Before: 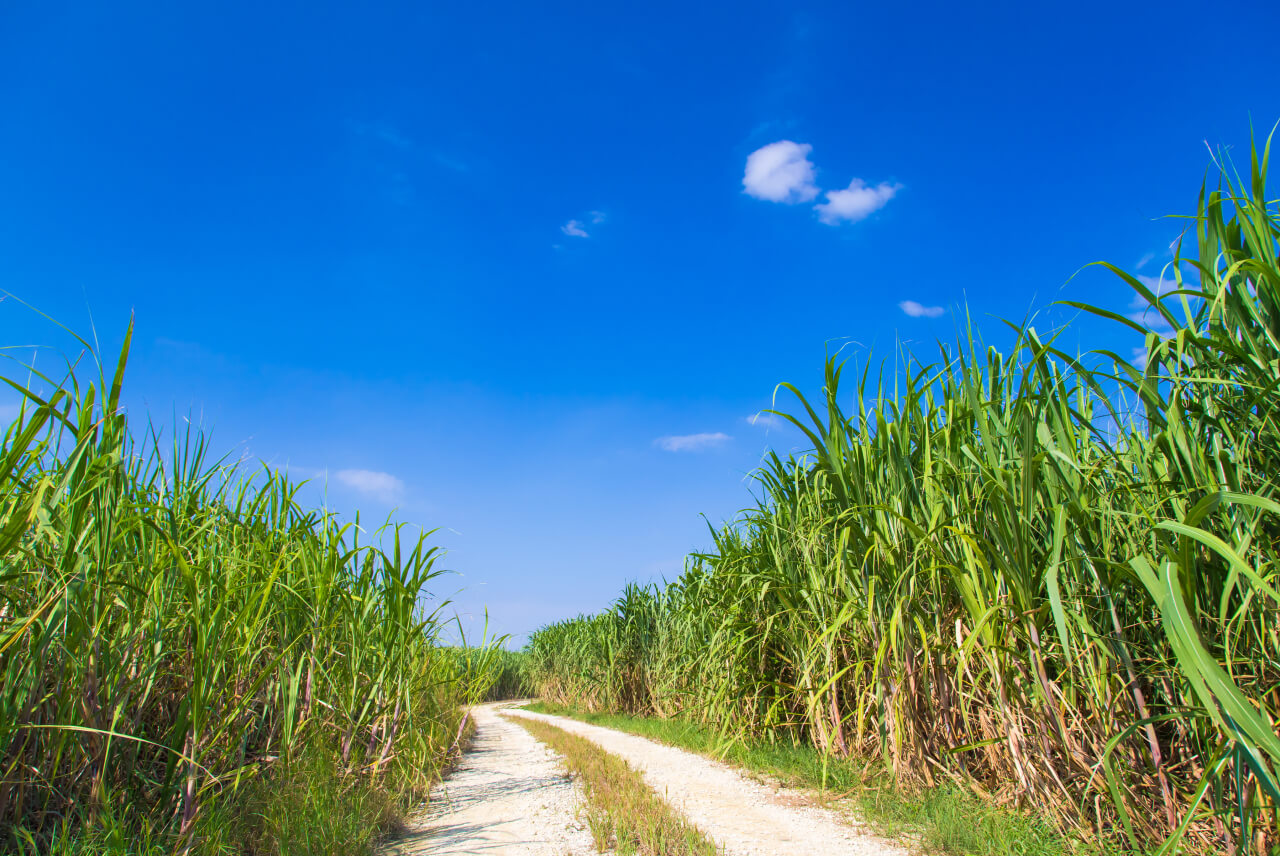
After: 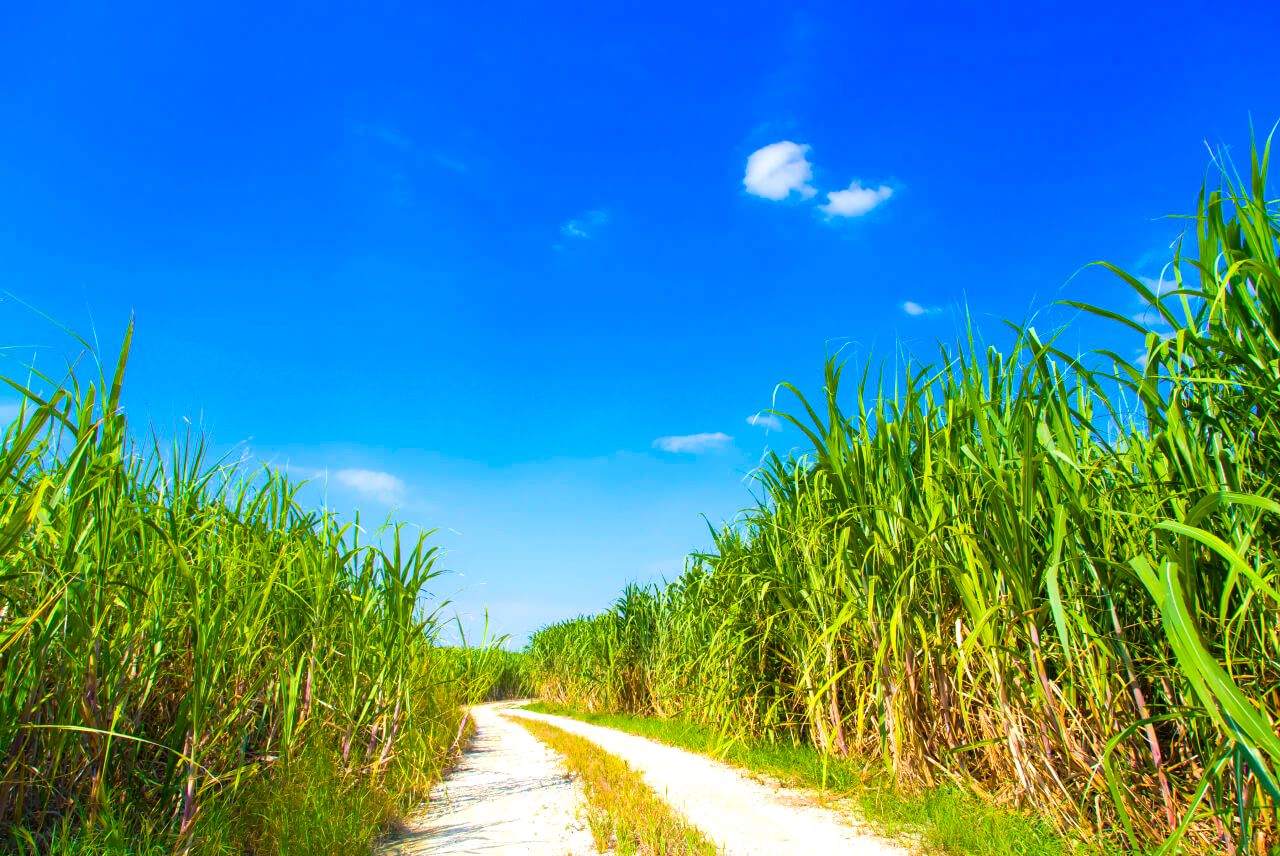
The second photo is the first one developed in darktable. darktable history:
color balance rgb: power › hue 328.33°, perceptual saturation grading › global saturation 37.067%, perceptual saturation grading › shadows 35.869%, contrast -9.765%
tone equalizer: -8 EV -0.745 EV, -7 EV -0.716 EV, -6 EV -0.626 EV, -5 EV -0.381 EV, -3 EV 0.404 EV, -2 EV 0.6 EV, -1 EV 0.693 EV, +0 EV 0.77 EV, mask exposure compensation -0.502 EV
